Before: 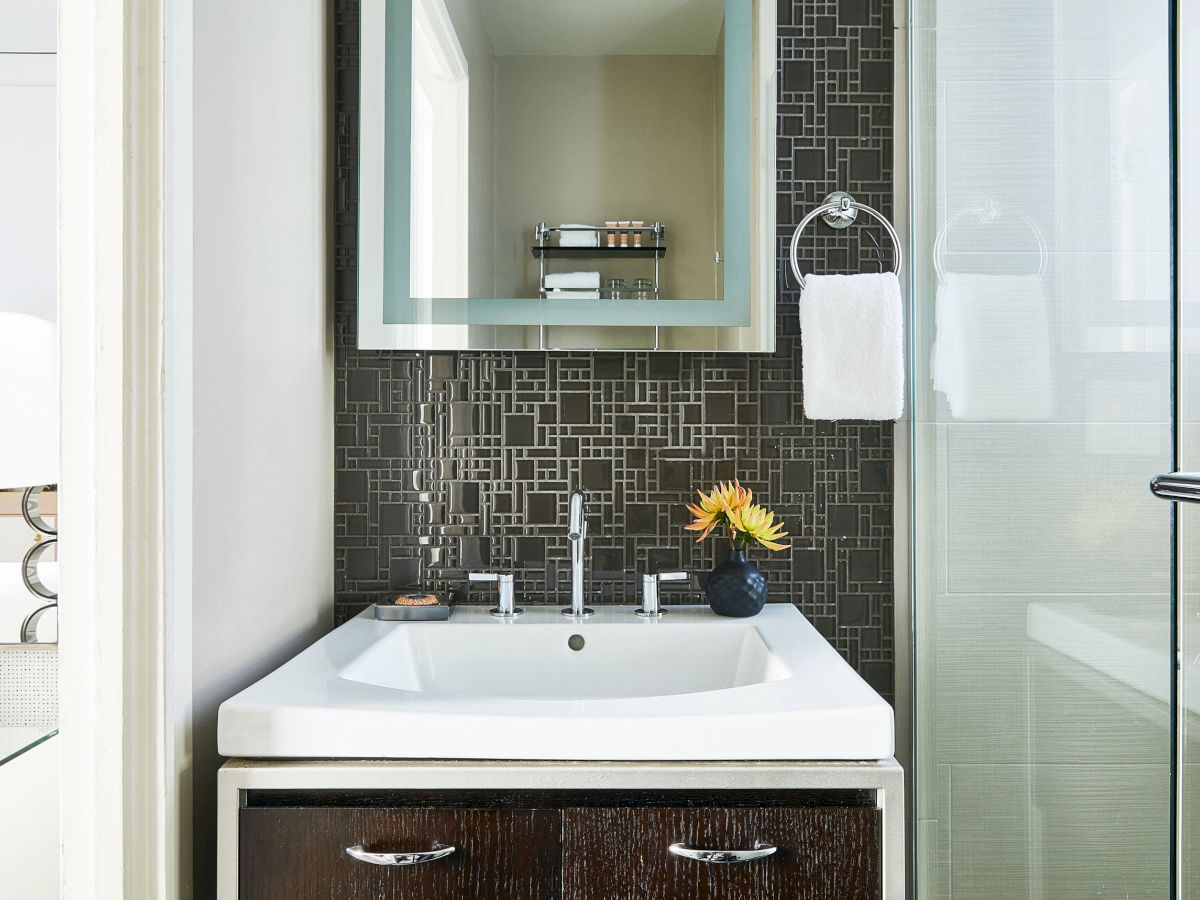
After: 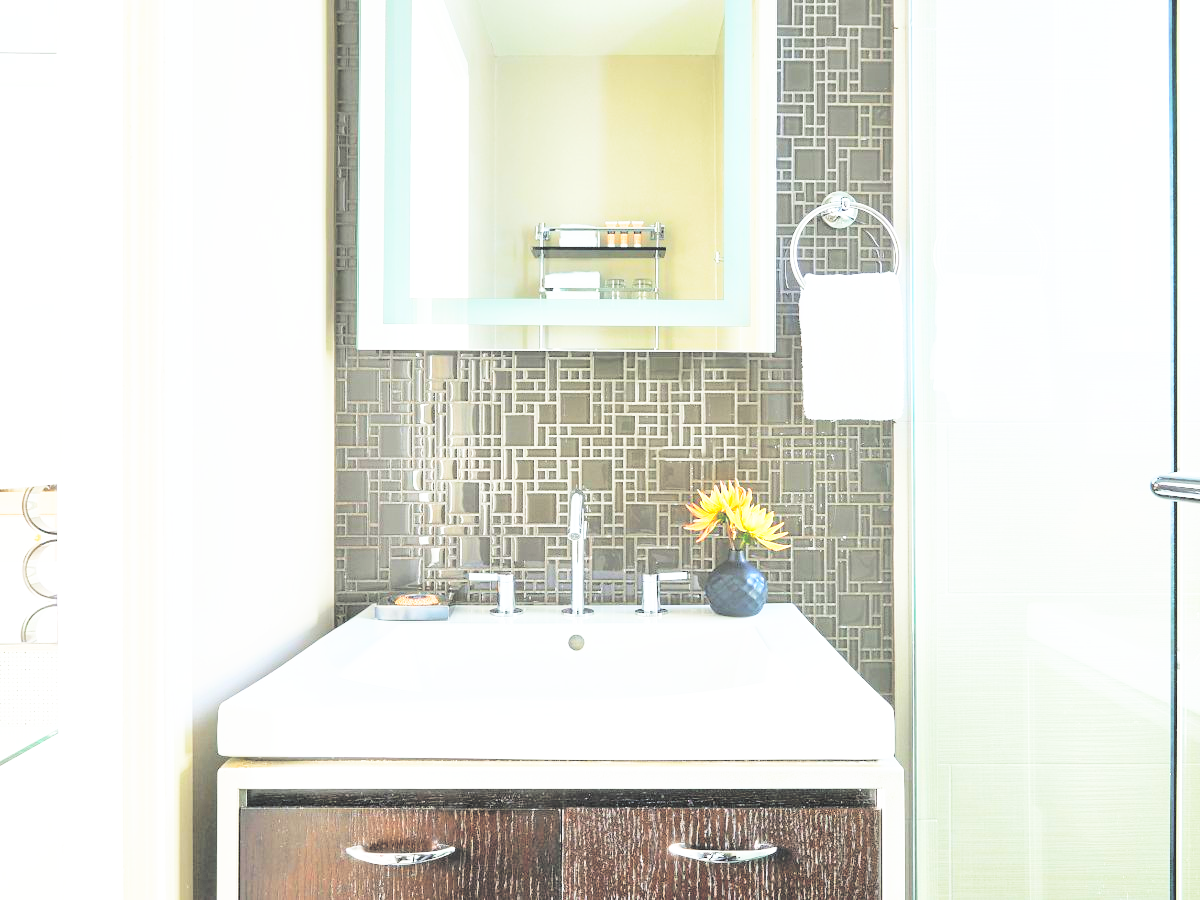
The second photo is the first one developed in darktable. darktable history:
contrast brightness saturation: brightness 1
base curve: curves: ch0 [(0, 0) (0.007, 0.004) (0.027, 0.03) (0.046, 0.07) (0.207, 0.54) (0.442, 0.872) (0.673, 0.972) (1, 1)], preserve colors none
